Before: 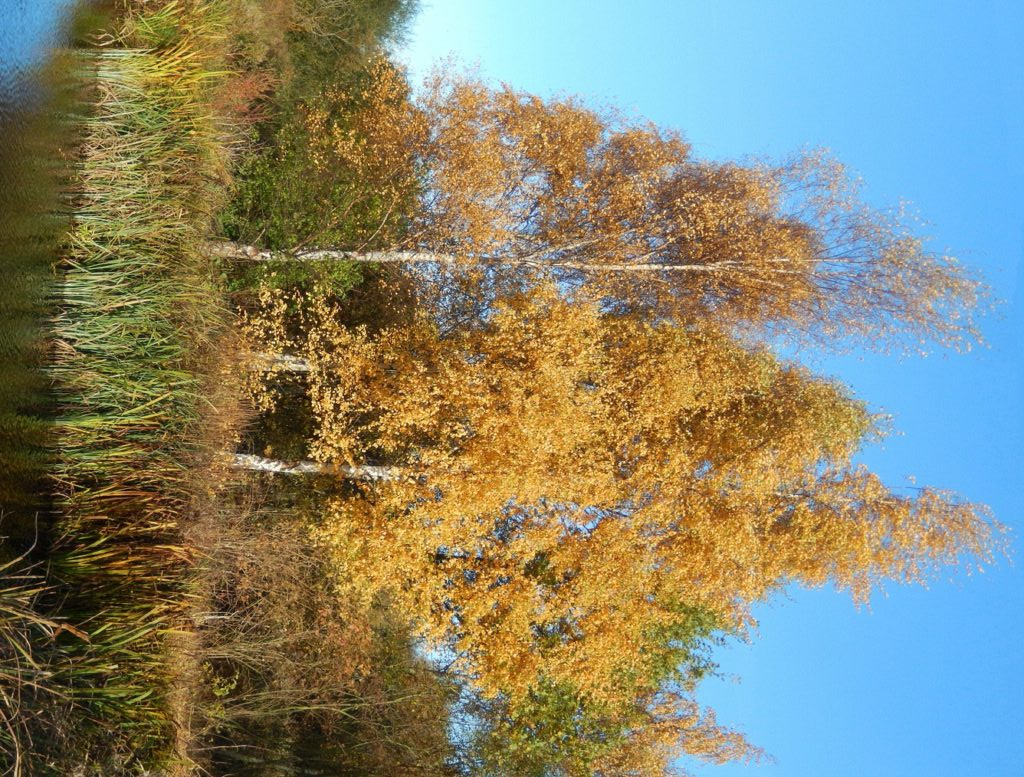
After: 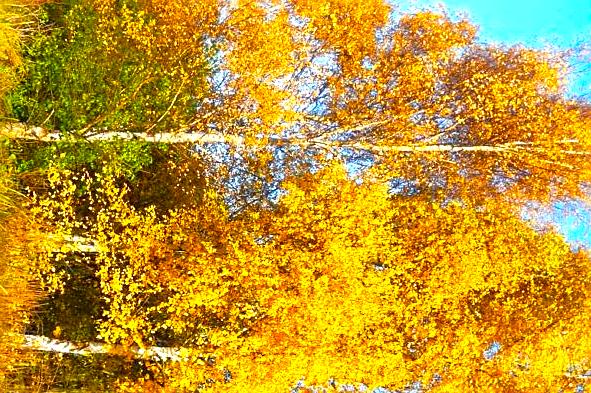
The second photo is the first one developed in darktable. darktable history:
crop: left 20.617%, top 15.412%, right 21.586%, bottom 33.927%
sharpen: on, module defaults
color balance rgb: perceptual saturation grading › global saturation 0.693%, perceptual brilliance grading › global brilliance 25.37%, global vibrance 50.404%
color zones: curves: ch0 [(0.224, 0.526) (0.75, 0.5)]; ch1 [(0.055, 0.526) (0.224, 0.761) (0.377, 0.526) (0.75, 0.5)]
